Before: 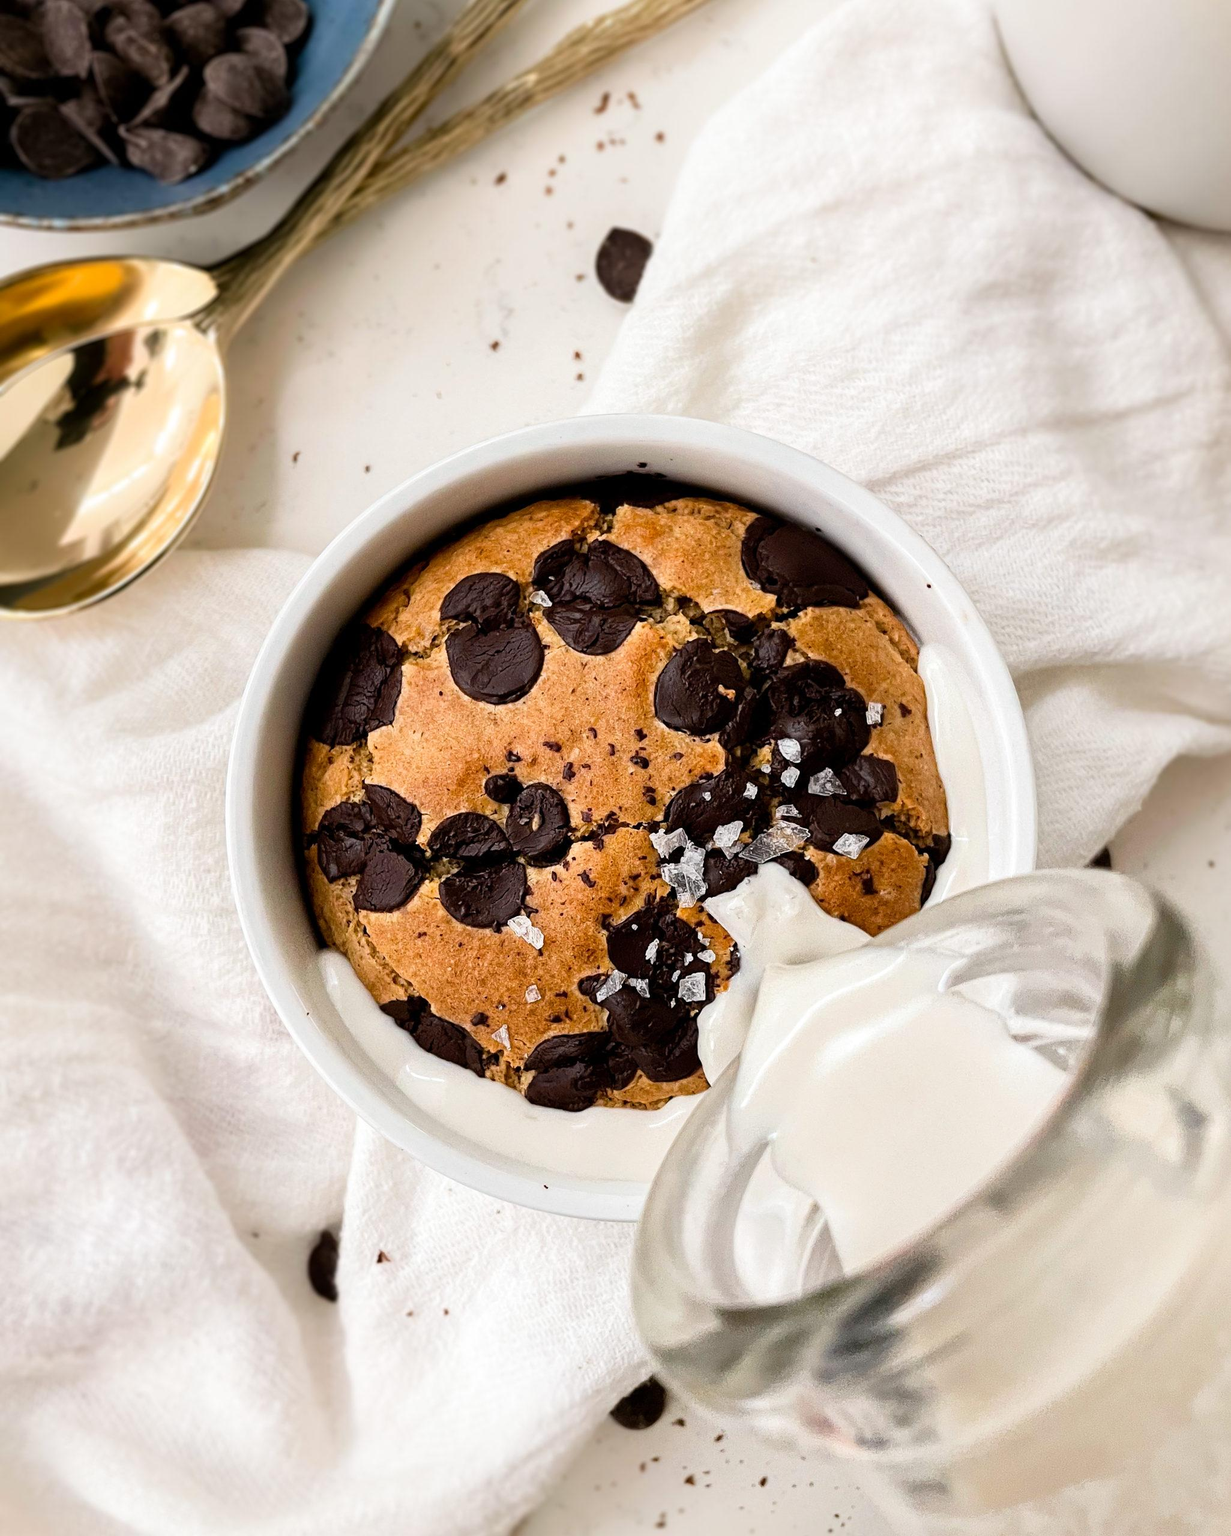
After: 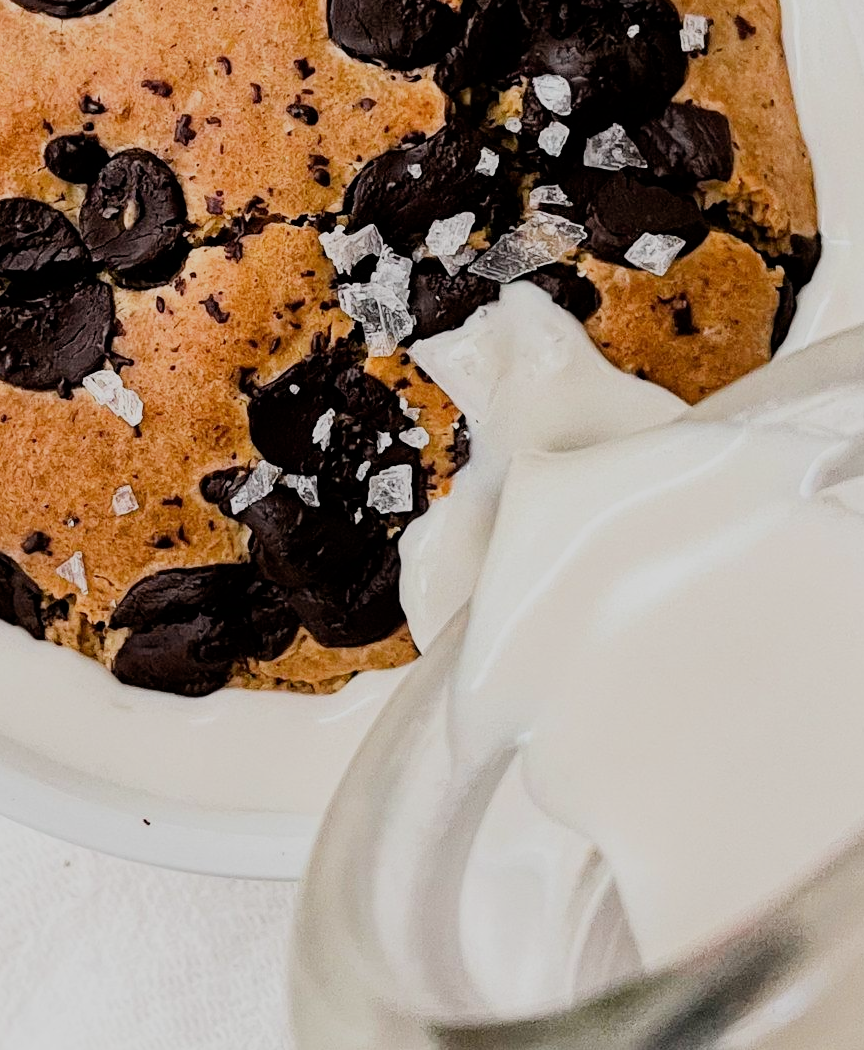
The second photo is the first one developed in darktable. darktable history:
filmic rgb: black relative exposure -7.65 EV, white relative exposure 4.56 EV, hardness 3.61
crop: left 37.221%, top 45.169%, right 20.63%, bottom 13.777%
